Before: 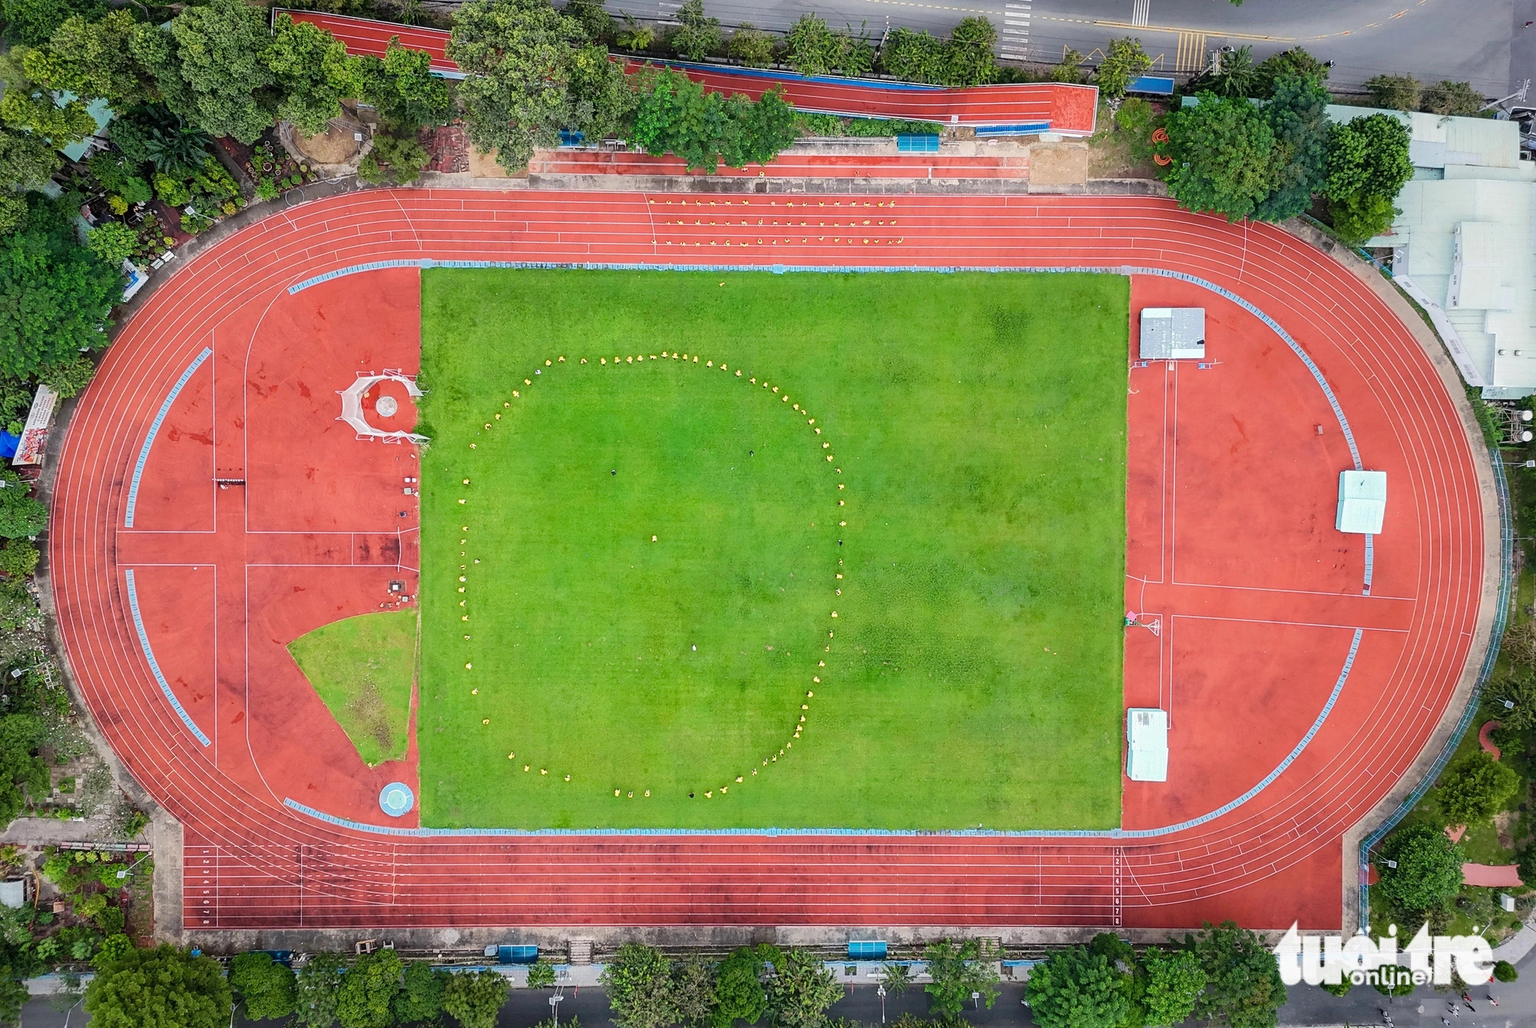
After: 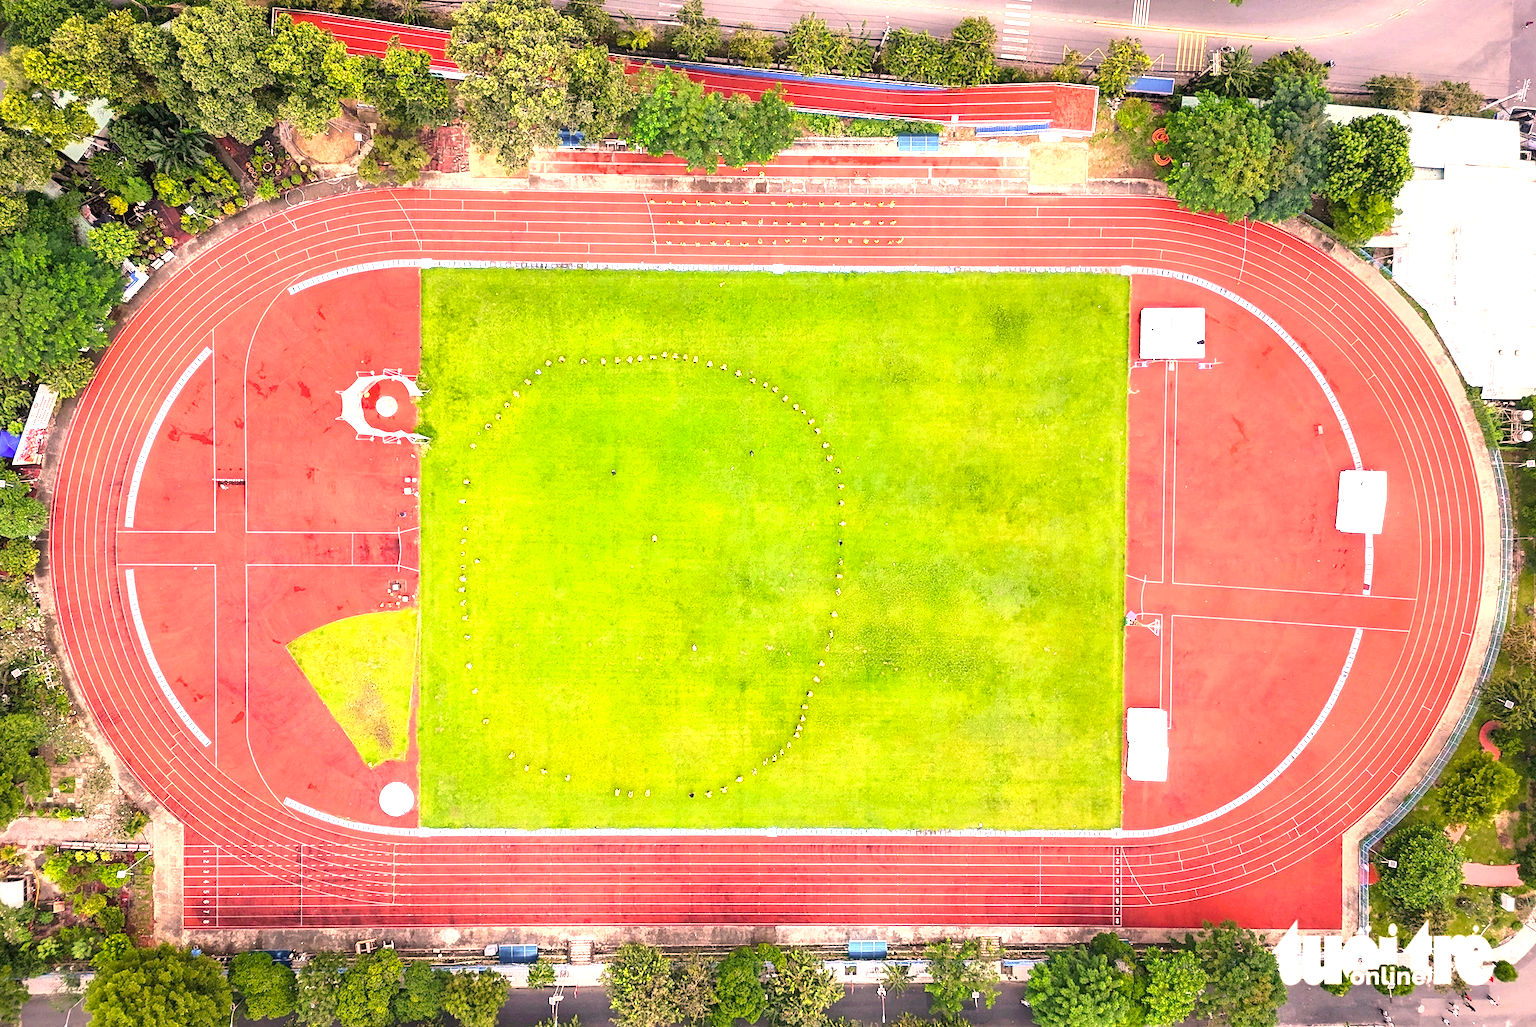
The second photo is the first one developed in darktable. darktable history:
exposure: black level correction 0, exposure 1.297 EV, compensate highlight preservation false
color correction: highlights a* 20.94, highlights b* 19.26
